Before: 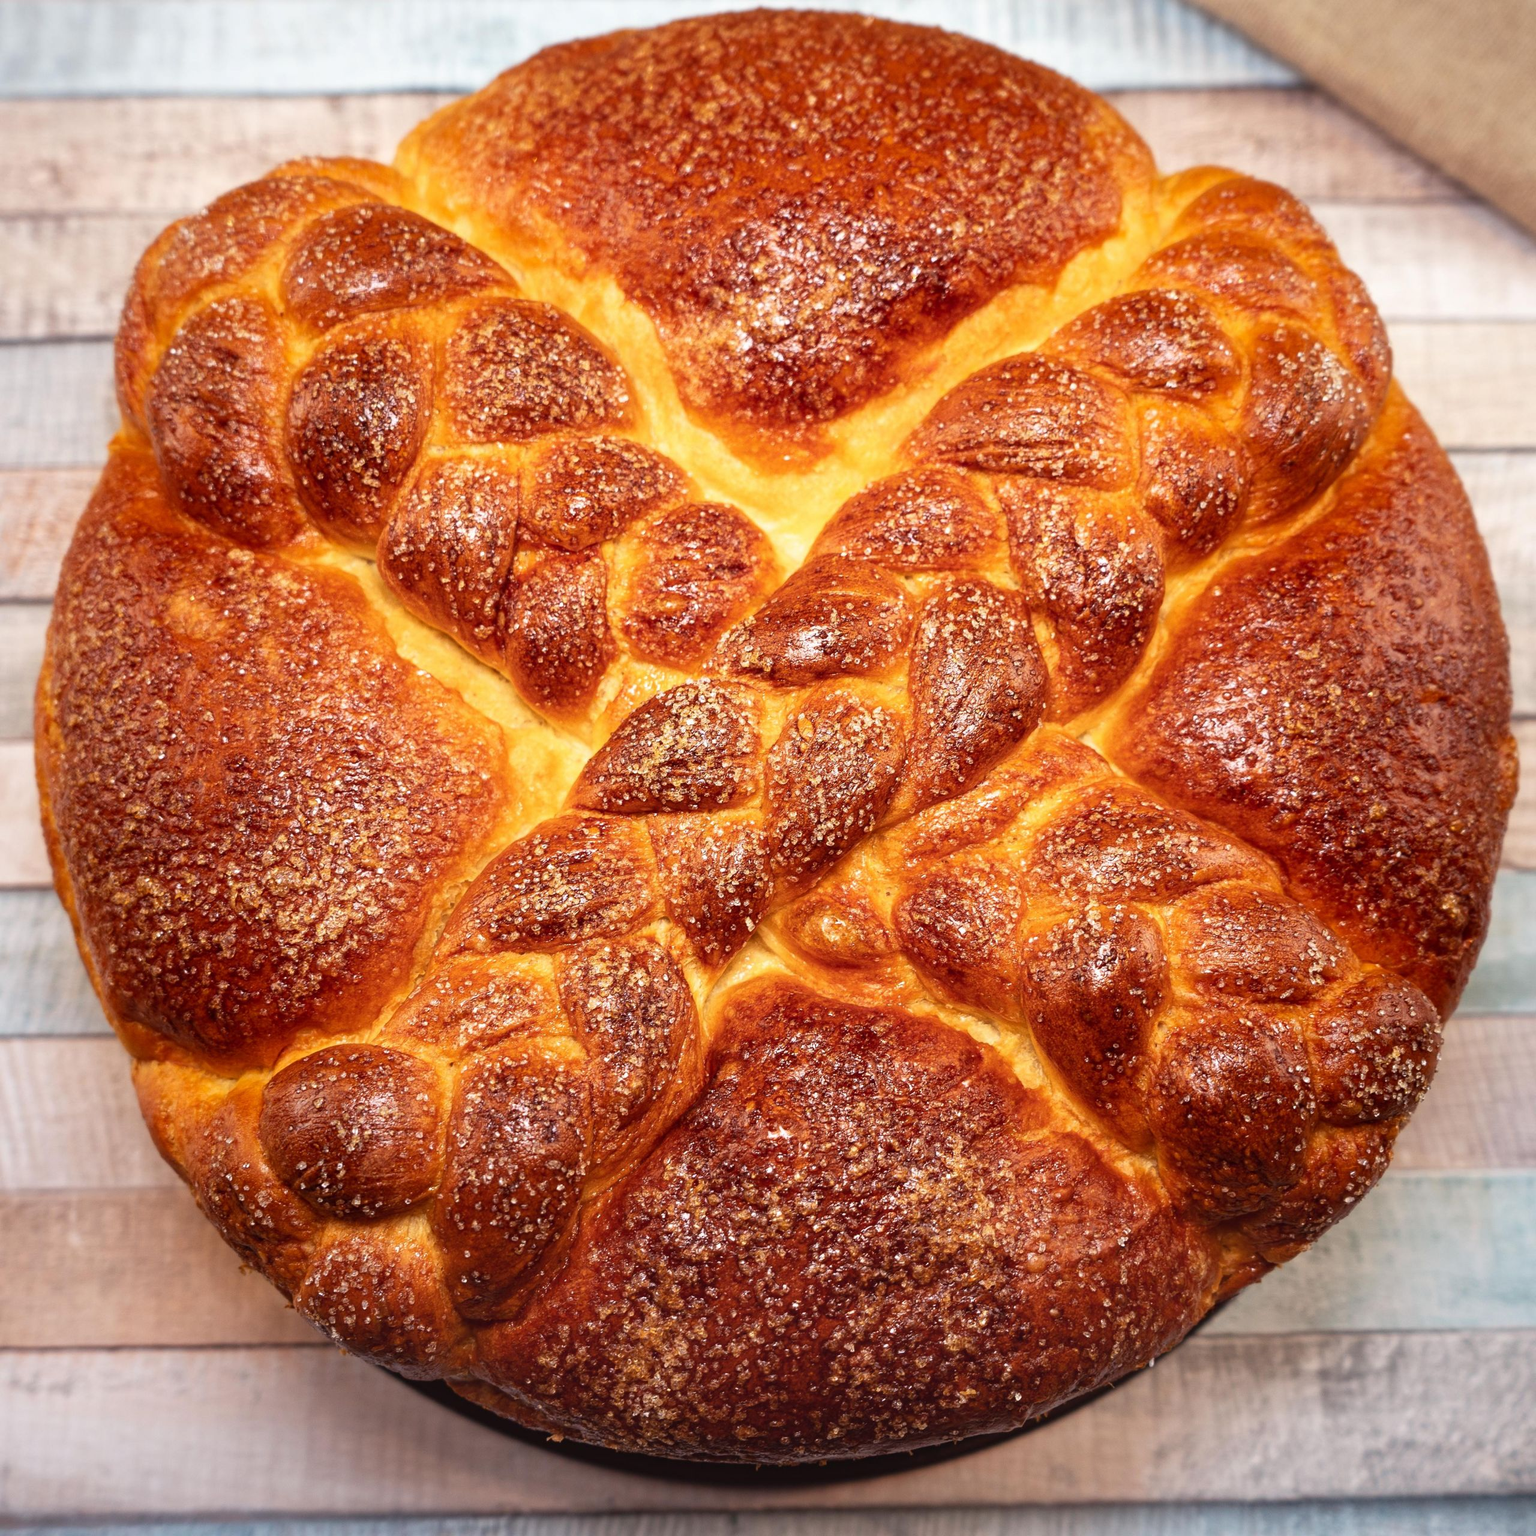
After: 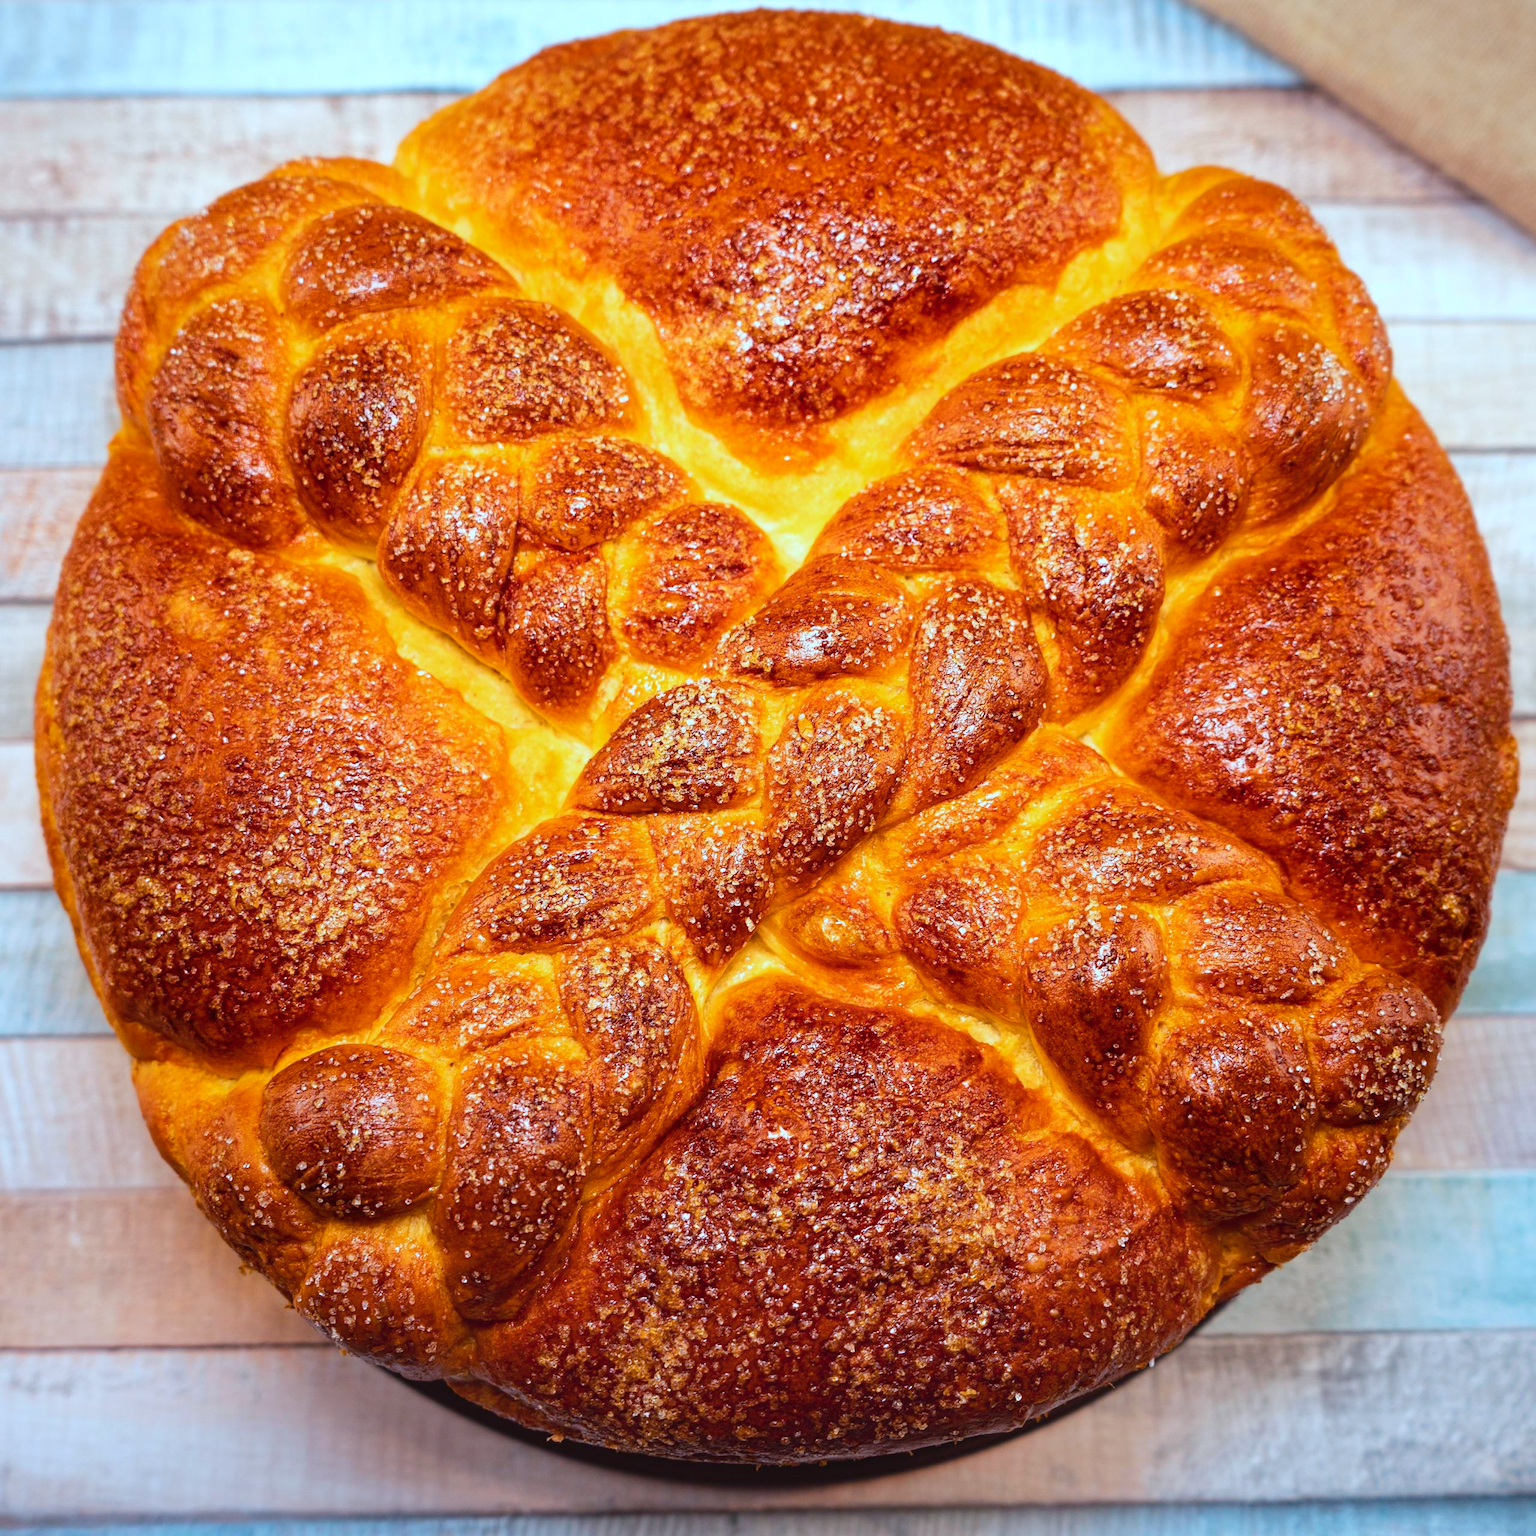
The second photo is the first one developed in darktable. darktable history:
color correction: highlights a* -10.69, highlights b* -19.19
color balance rgb: perceptual saturation grading › global saturation 25%, perceptual brilliance grading › mid-tones 10%, perceptual brilliance grading › shadows 15%, global vibrance 20%
